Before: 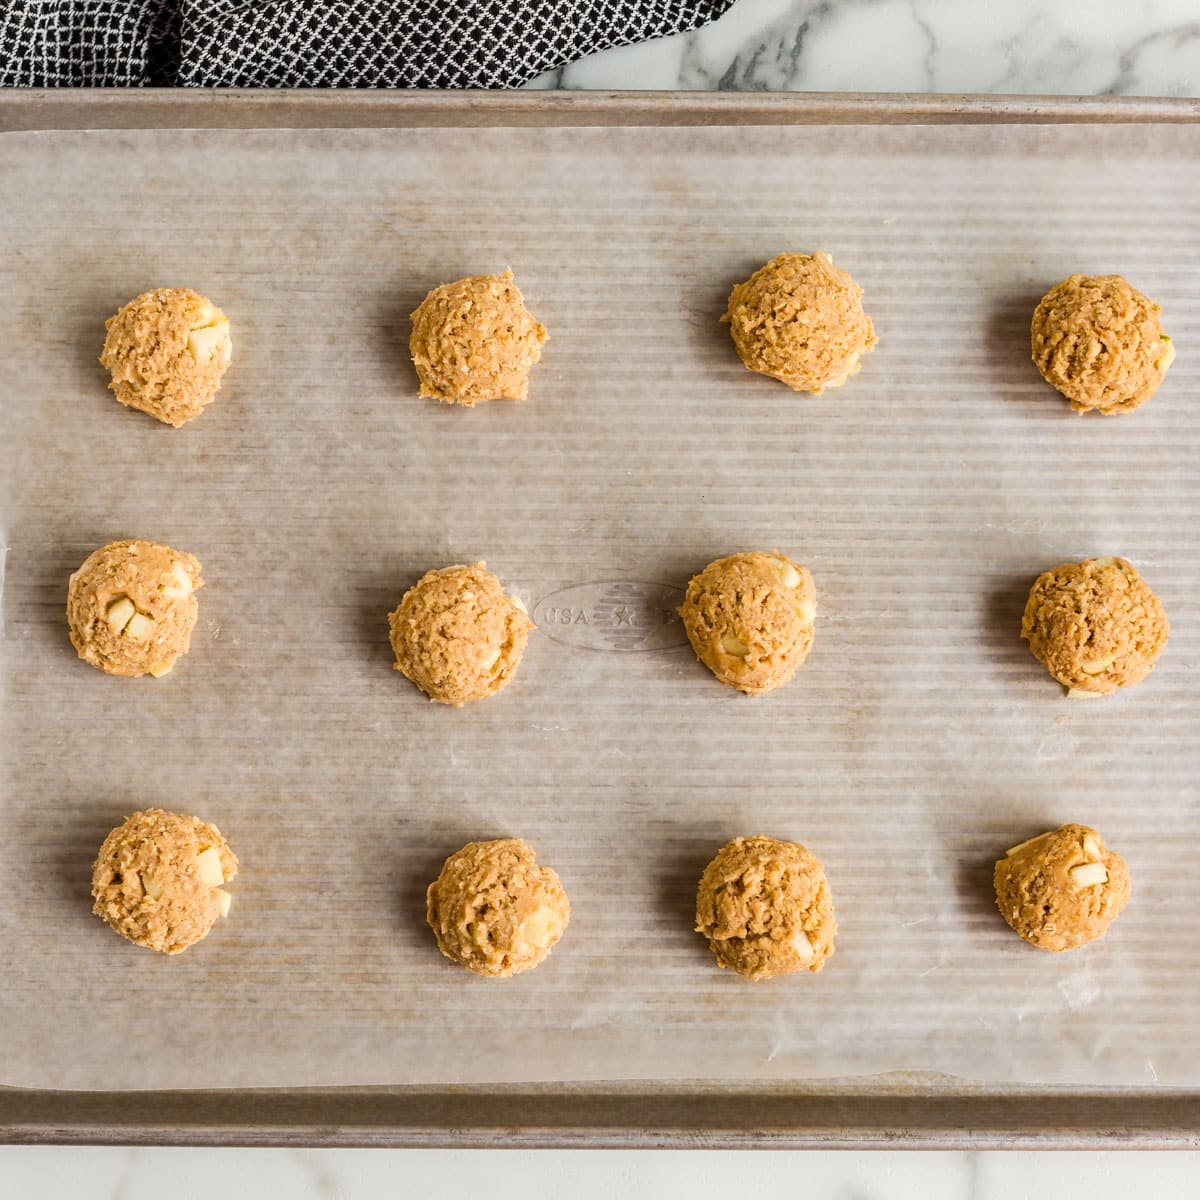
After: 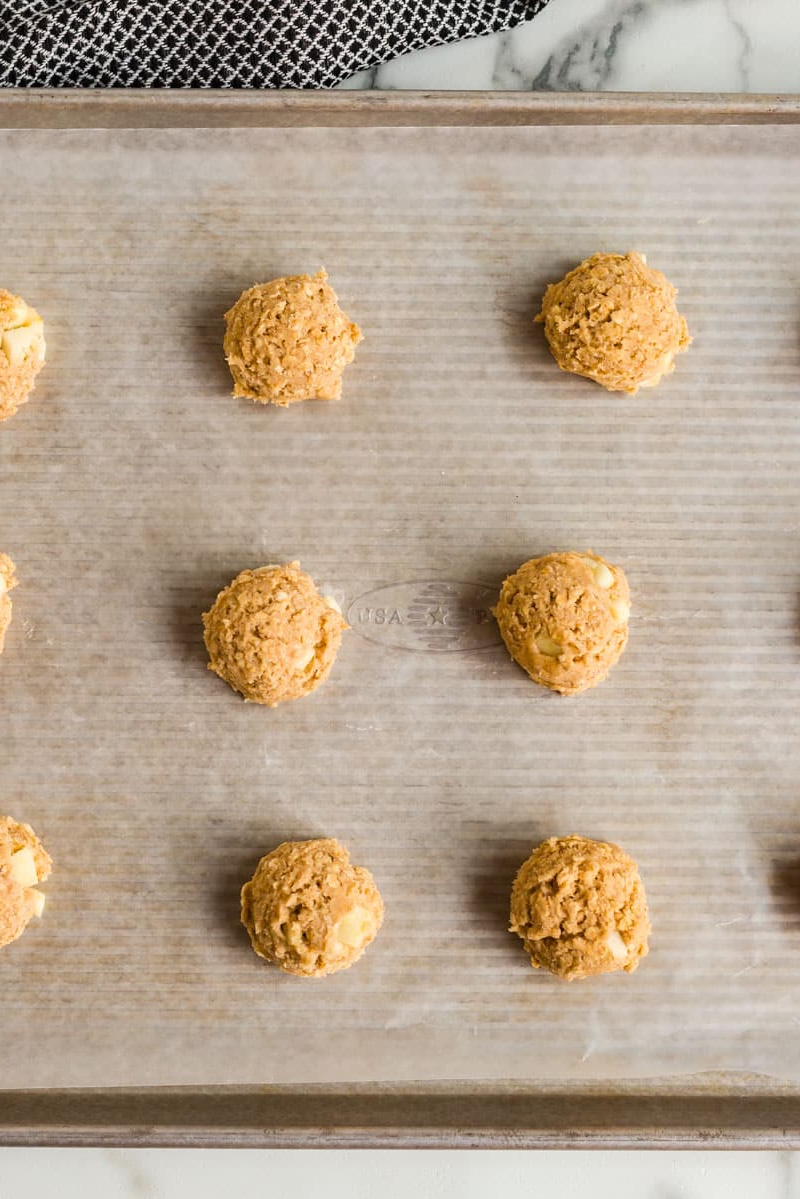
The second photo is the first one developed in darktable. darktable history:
bloom: size 13.65%, threshold 98.39%, strength 4.82%
crop and rotate: left 15.546%, right 17.787%
